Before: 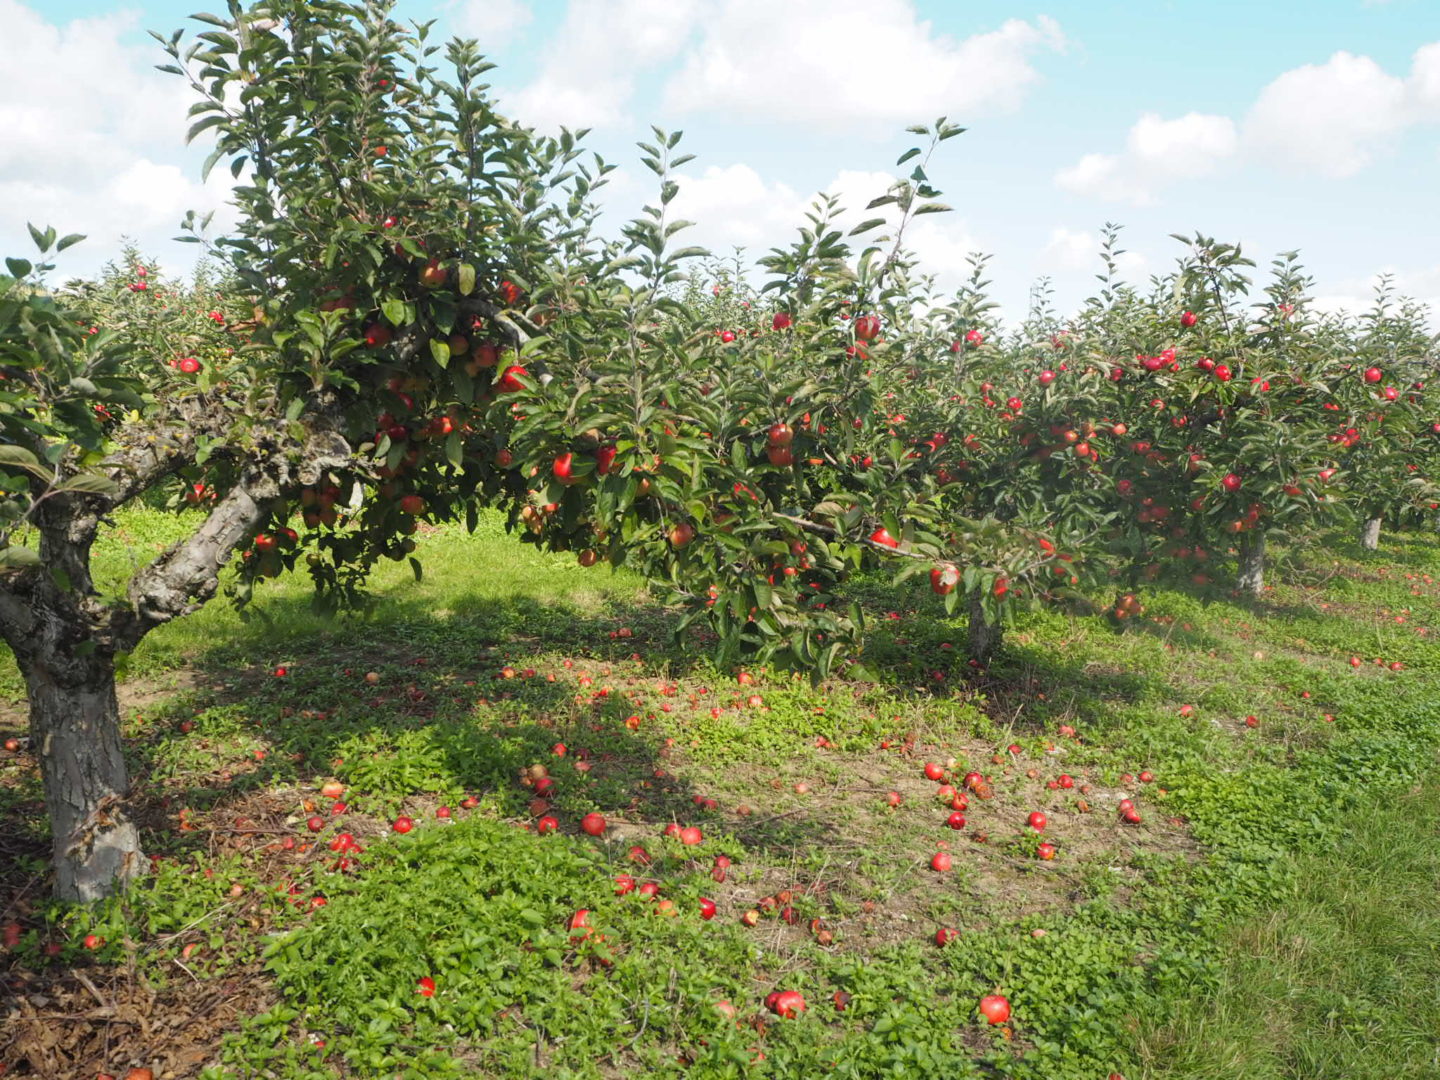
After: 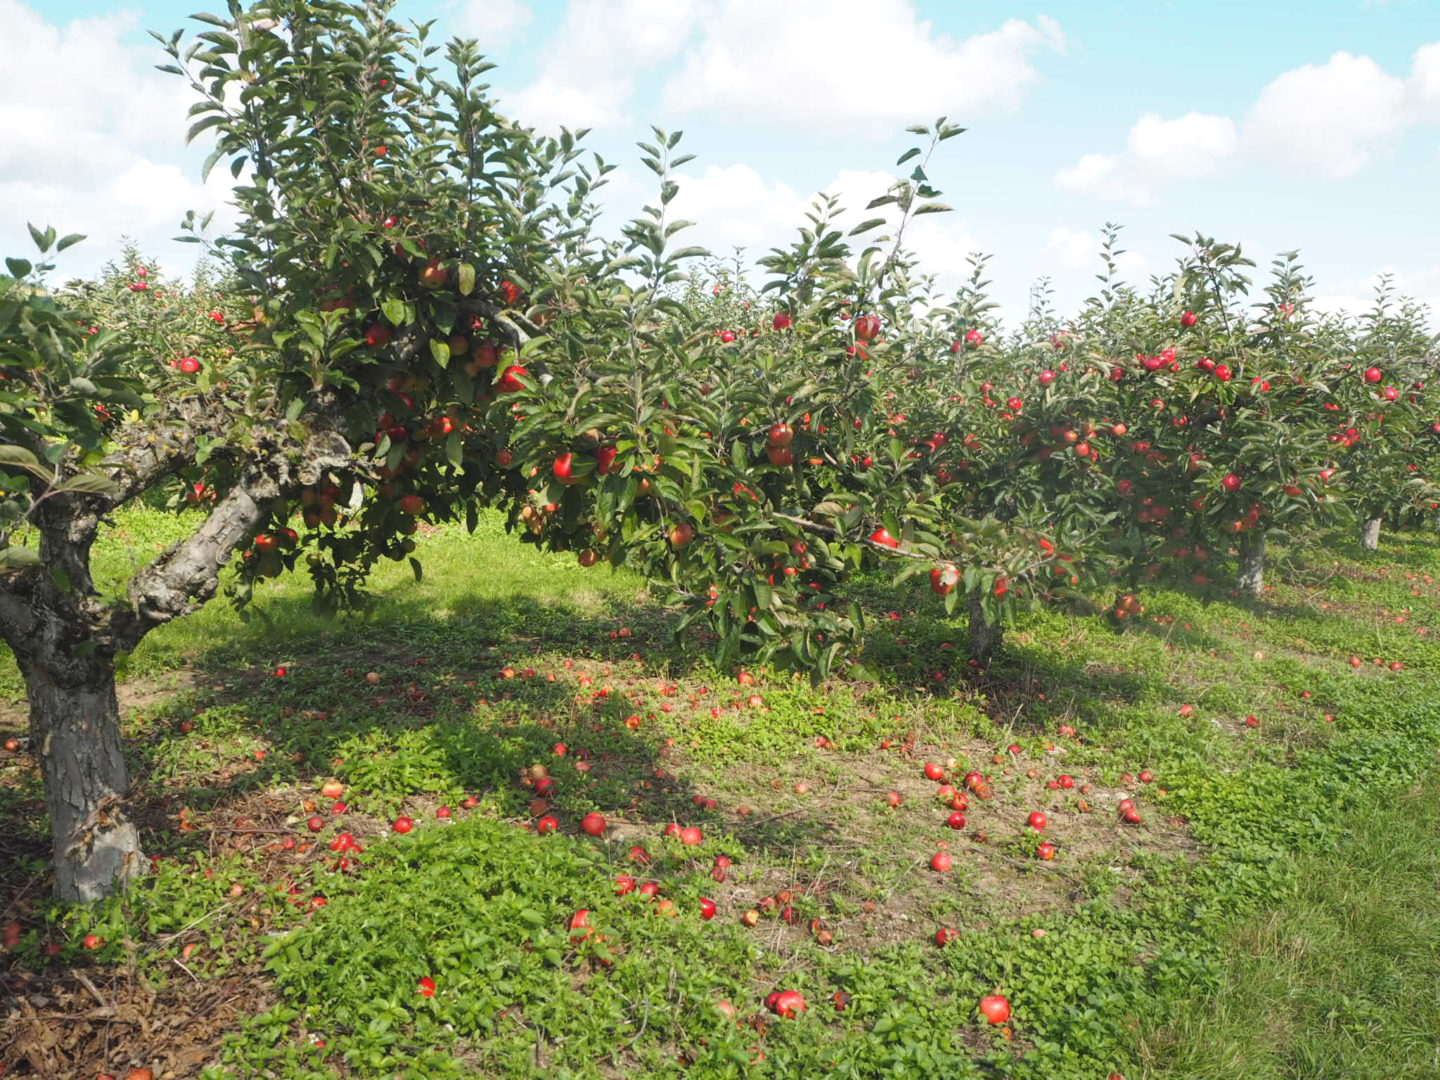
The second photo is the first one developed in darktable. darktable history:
exposure: black level correction -0.004, exposure 0.054 EV, compensate highlight preservation false
